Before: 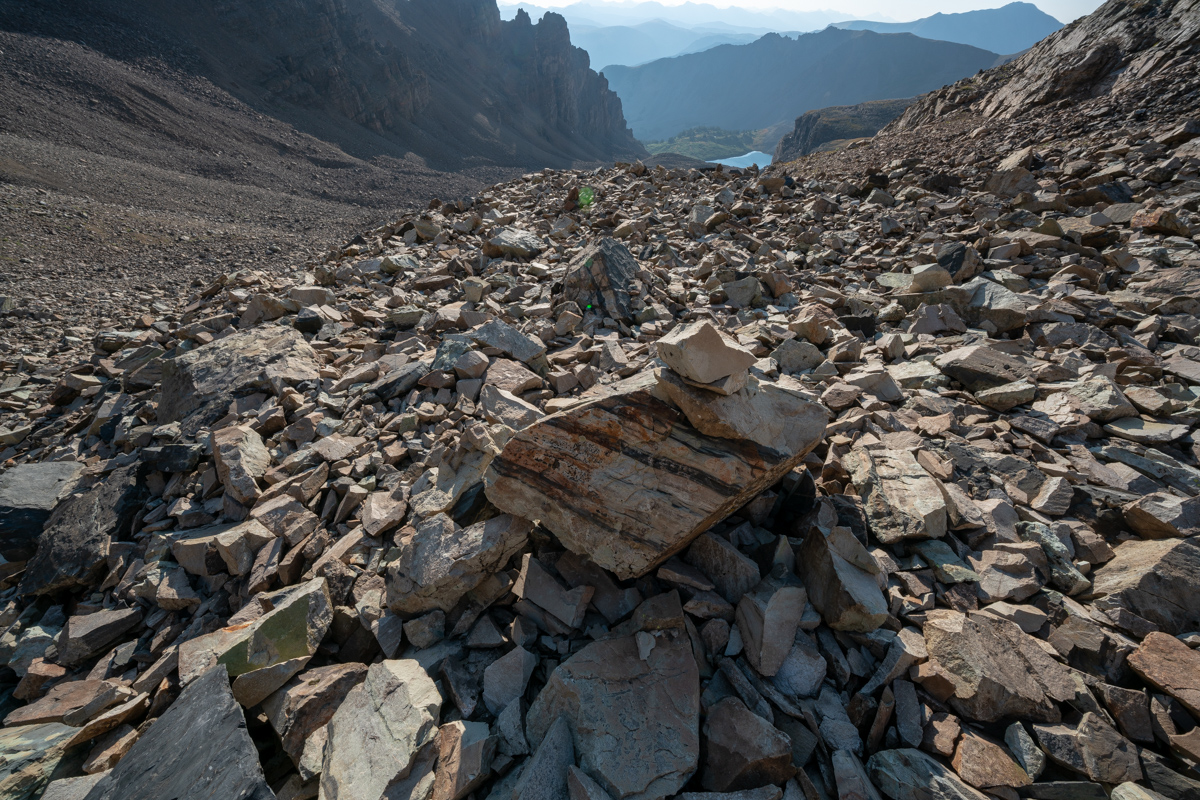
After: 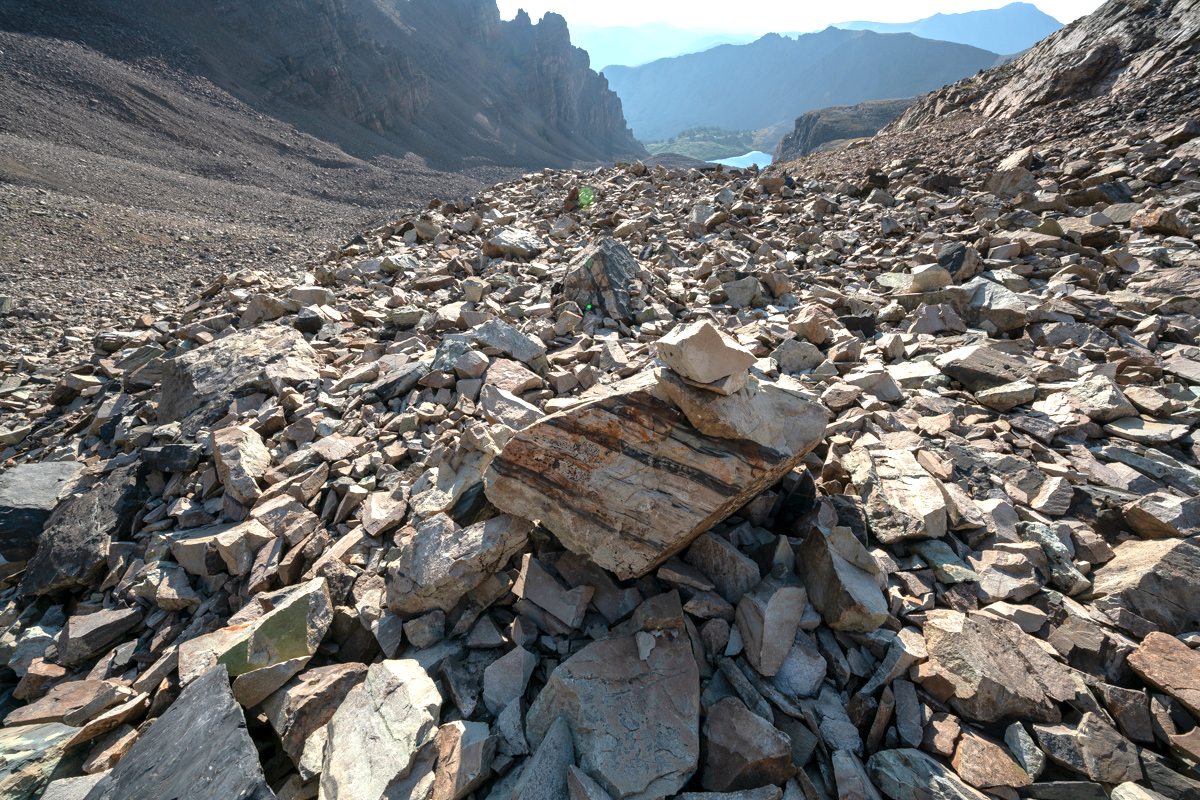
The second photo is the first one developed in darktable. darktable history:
contrast brightness saturation: saturation -0.067
exposure: exposure 1 EV, compensate exposure bias true, compensate highlight preservation false
